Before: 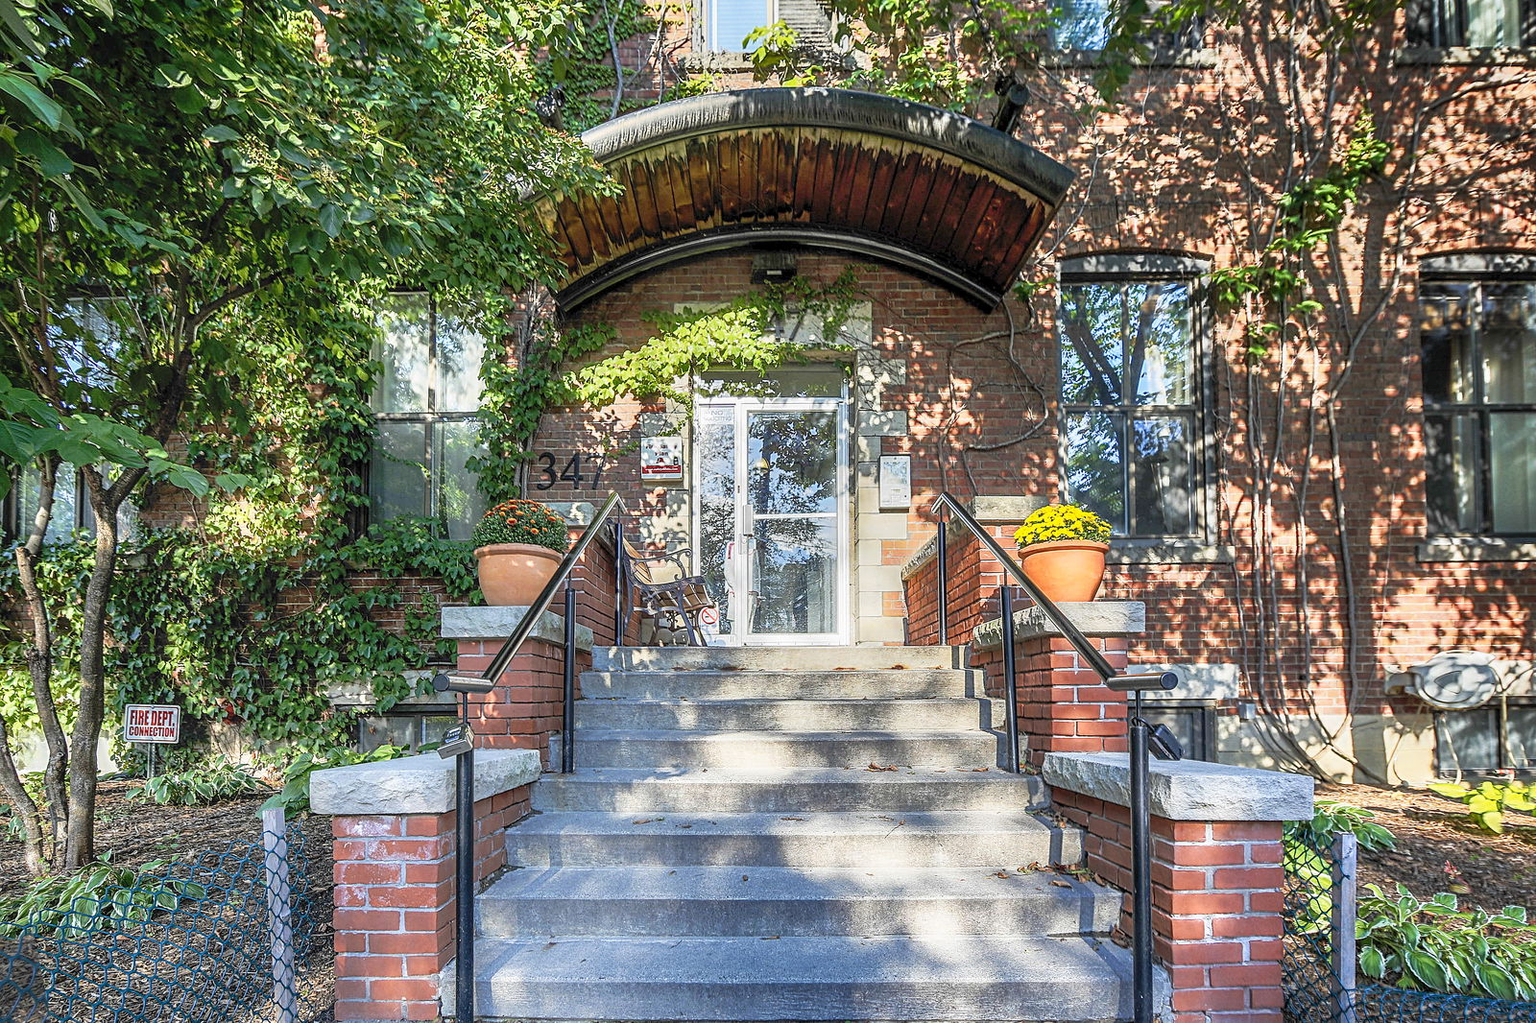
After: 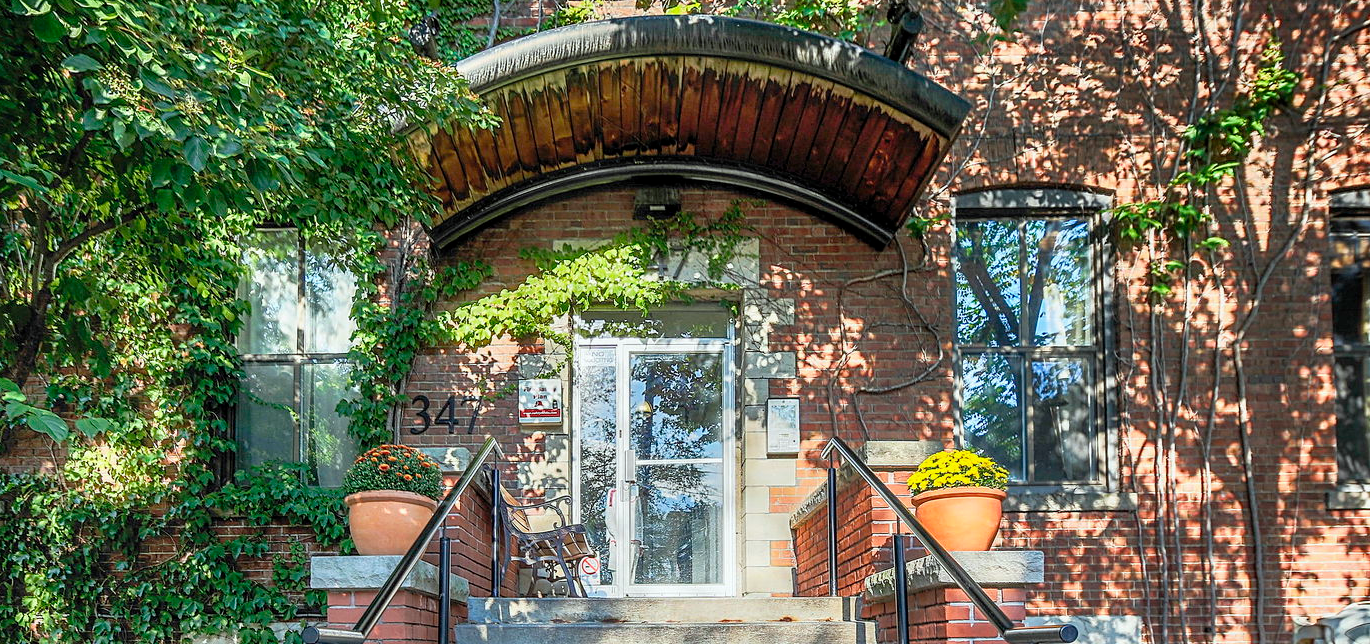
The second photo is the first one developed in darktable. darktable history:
crop and rotate: left 9.345%, top 7.22%, right 4.982%, bottom 32.331%
white balance: red 0.978, blue 0.999
